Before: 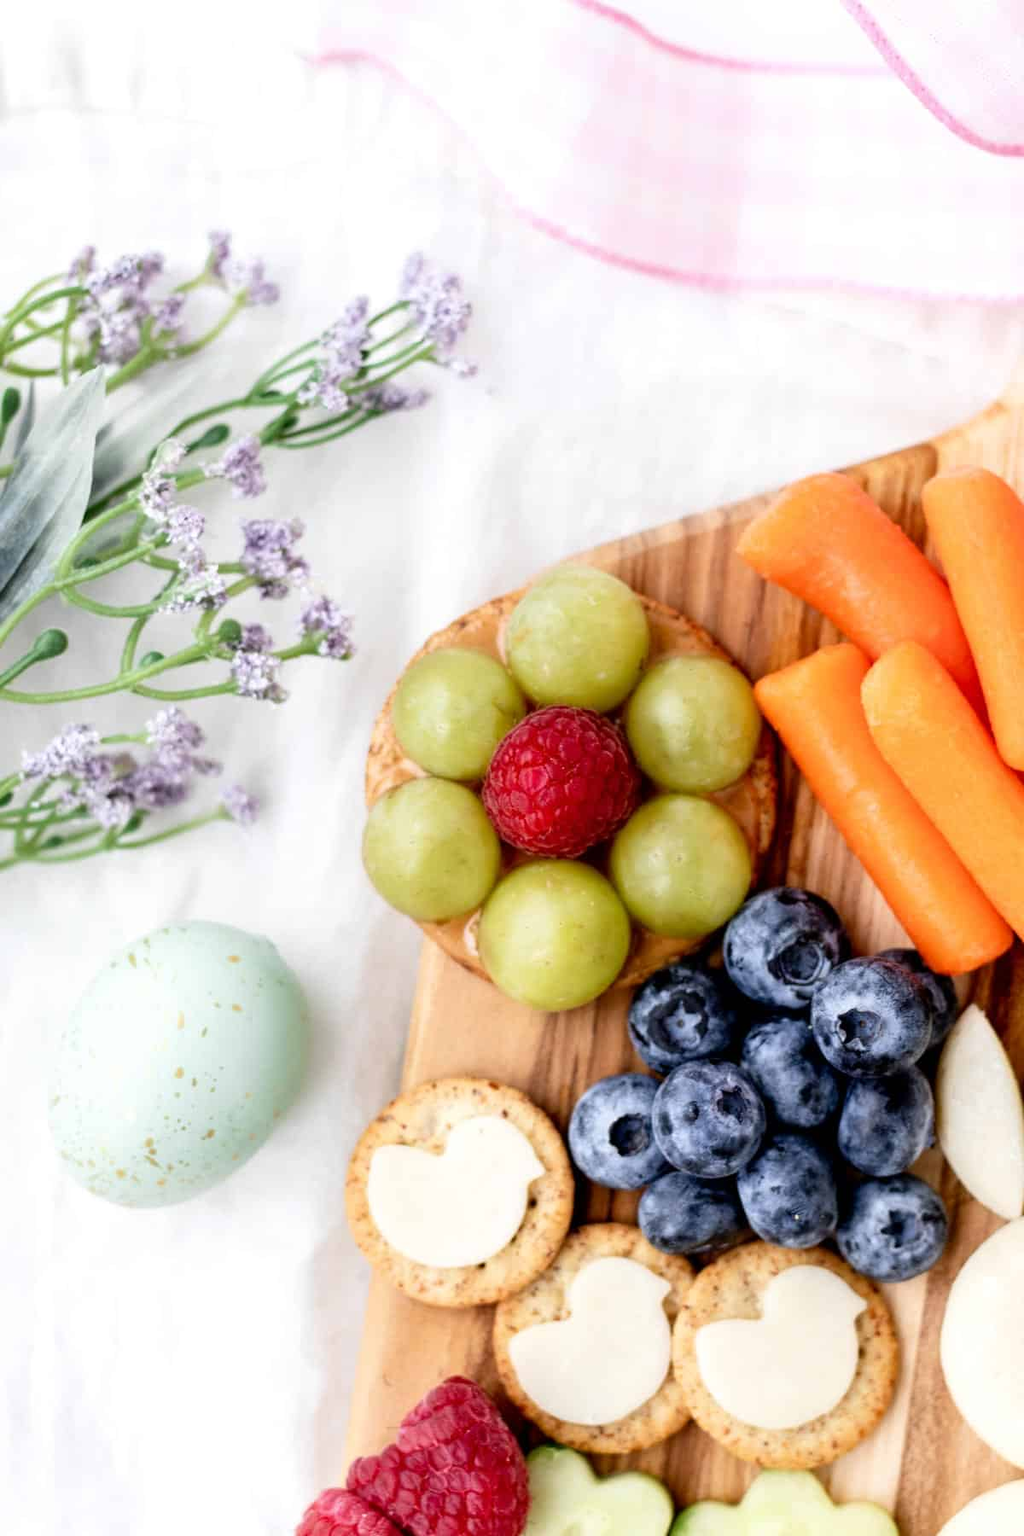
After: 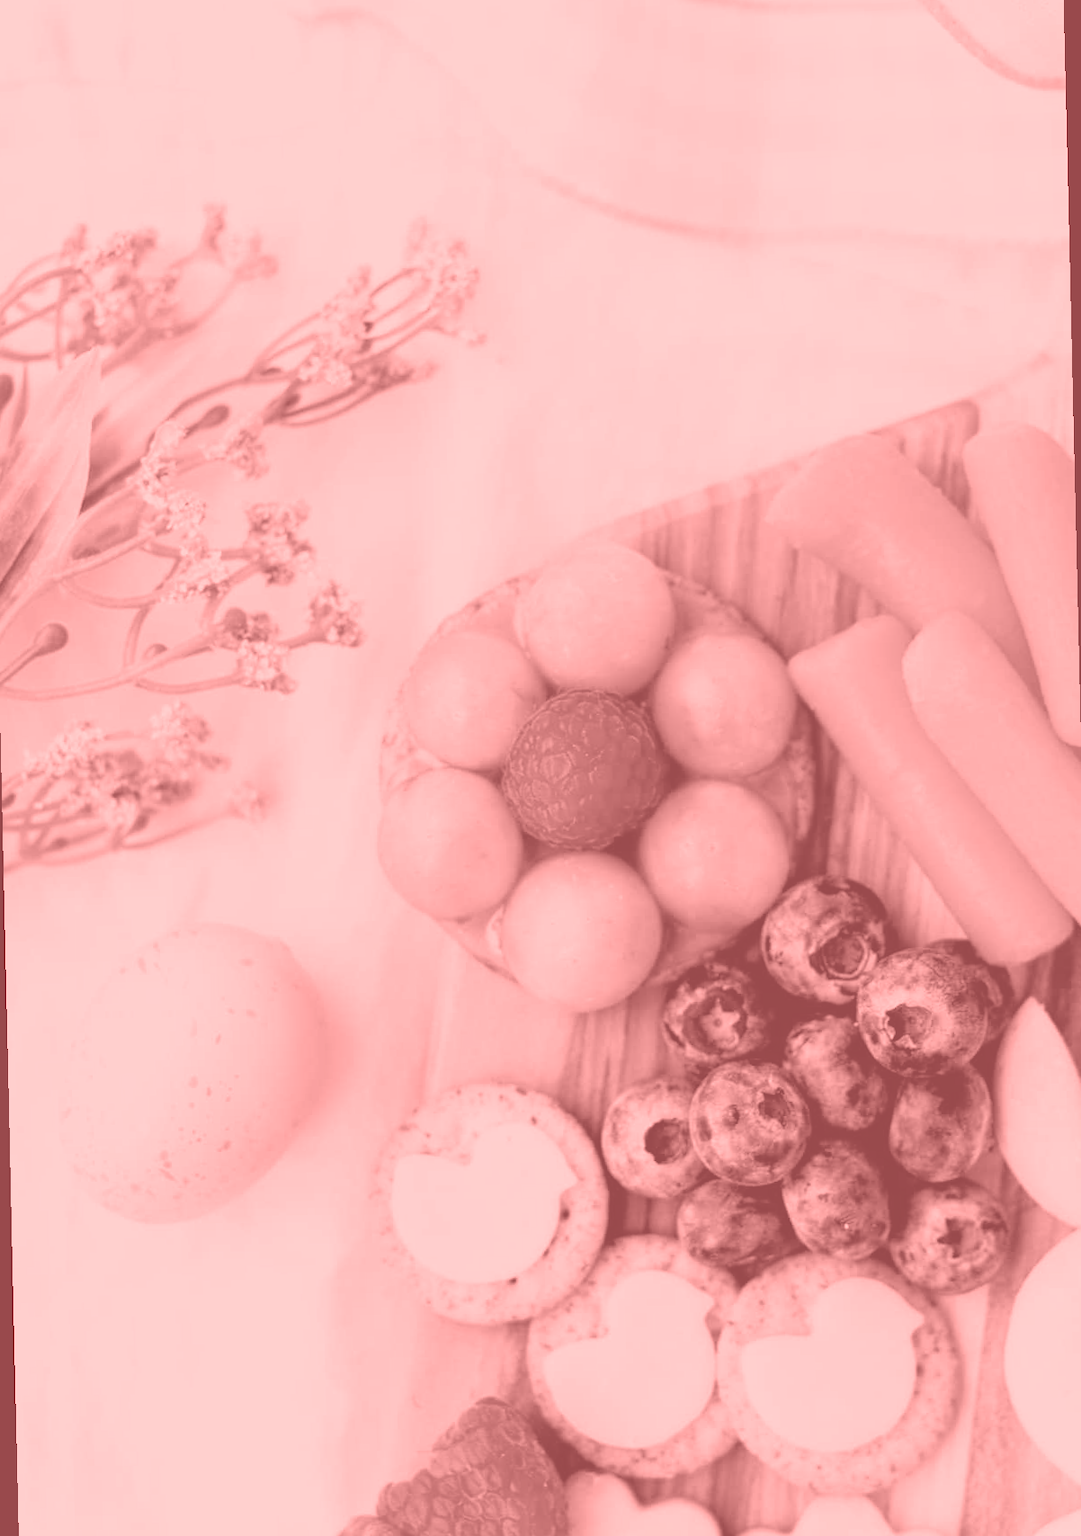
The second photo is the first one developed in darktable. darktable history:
rotate and perspective: rotation -1.32°, lens shift (horizontal) -0.031, crop left 0.015, crop right 0.985, crop top 0.047, crop bottom 0.982
colorize: saturation 51%, source mix 50.67%, lightness 50.67%
